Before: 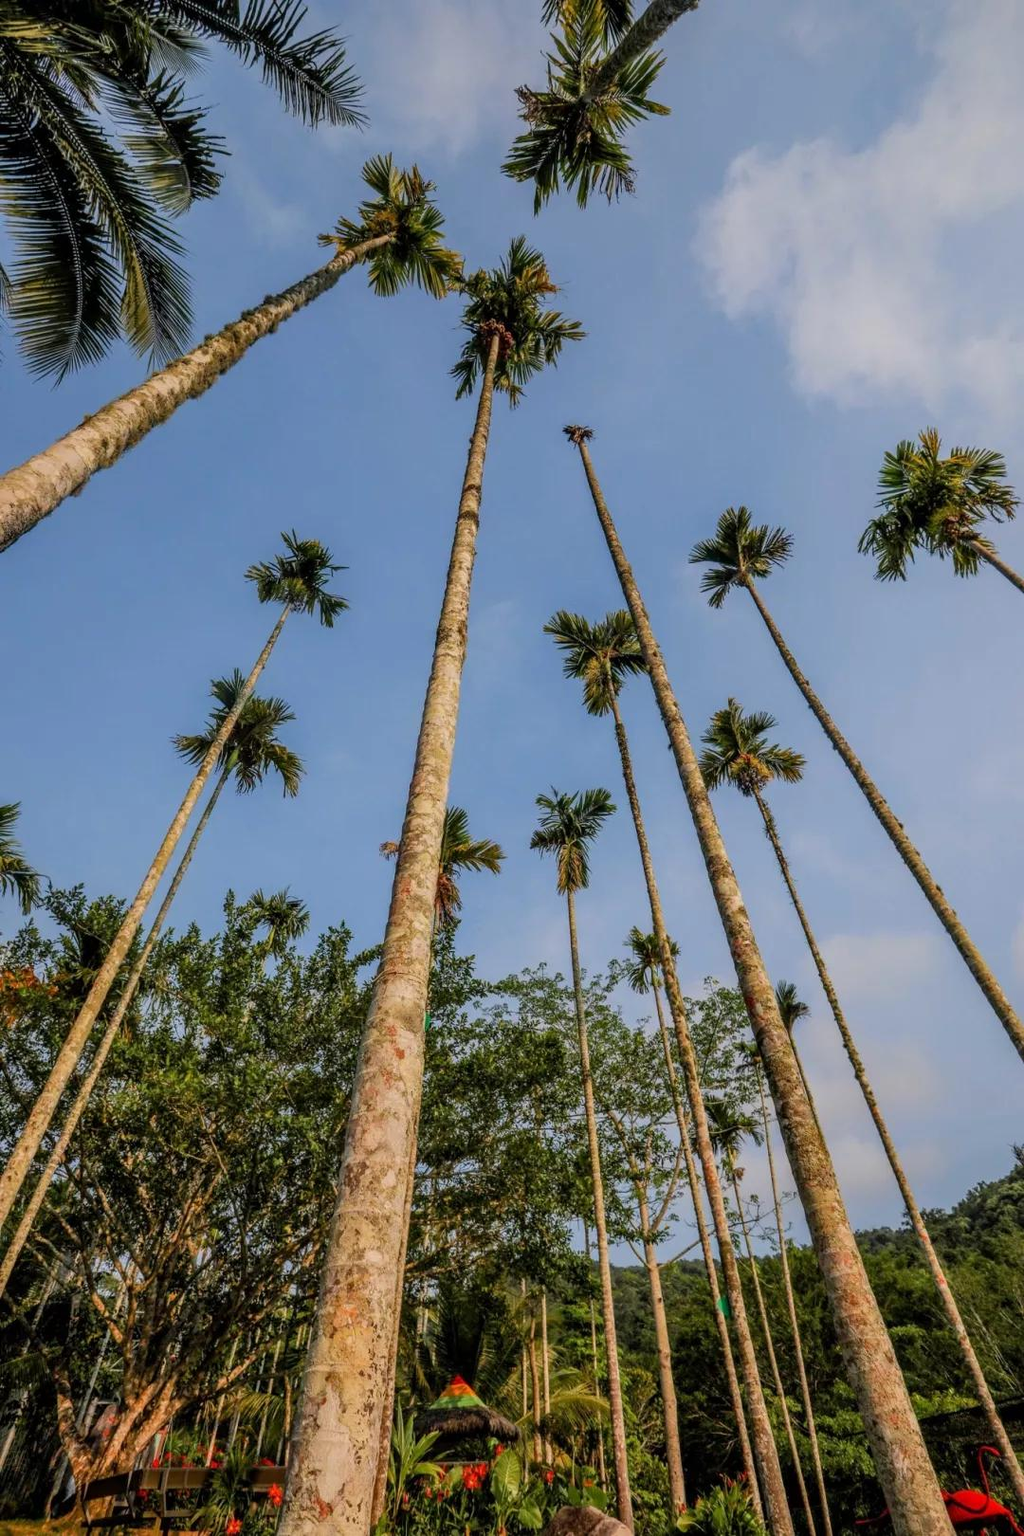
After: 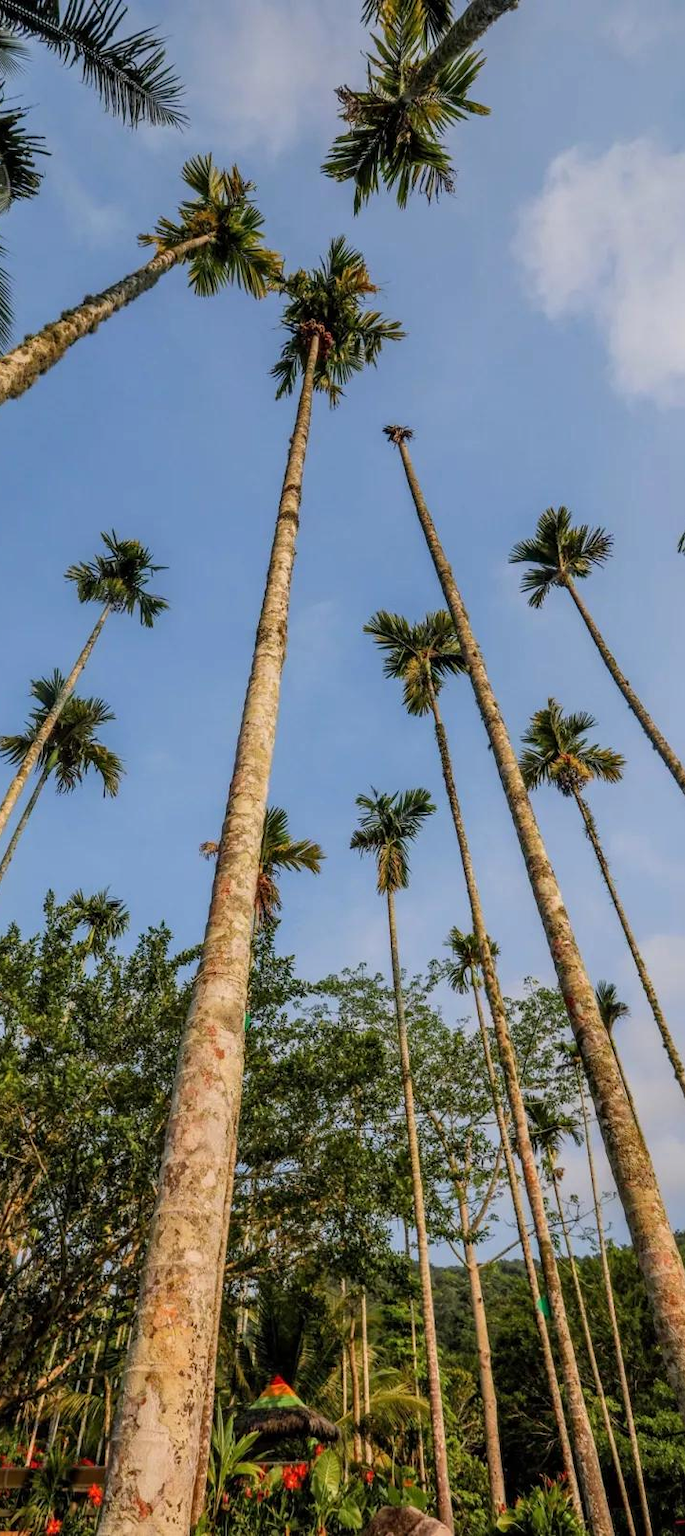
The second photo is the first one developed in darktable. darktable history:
exposure: exposure 0.151 EV, compensate highlight preservation false
crop and rotate: left 17.62%, right 15.401%
